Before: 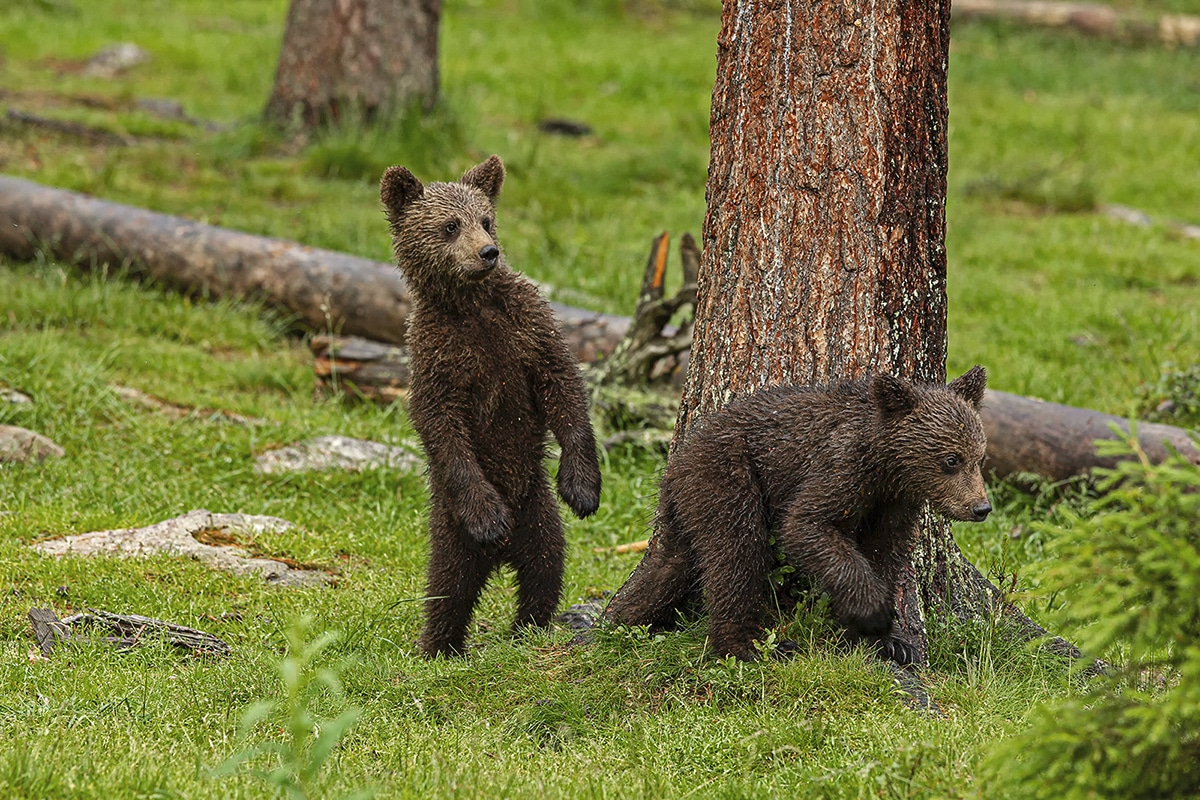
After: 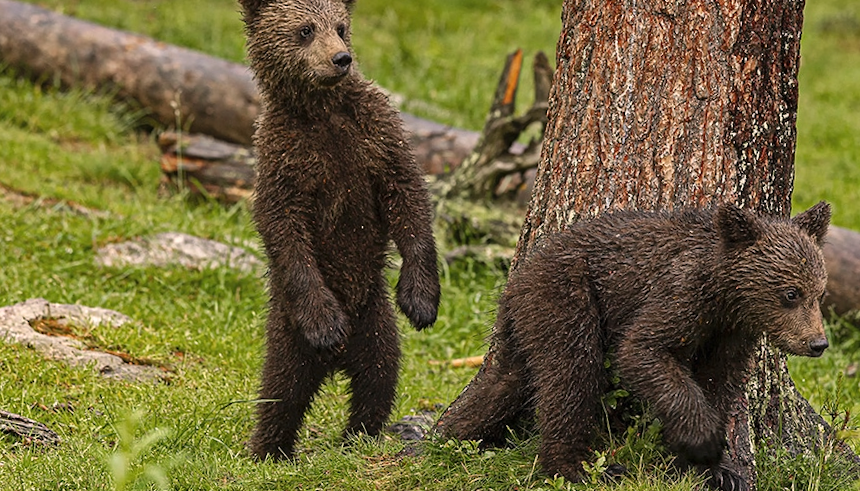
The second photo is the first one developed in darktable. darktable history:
color correction: highlights a* 7.21, highlights b* 3.92
crop and rotate: angle -3.43°, left 9.747%, top 21.134%, right 12.266%, bottom 11.953%
